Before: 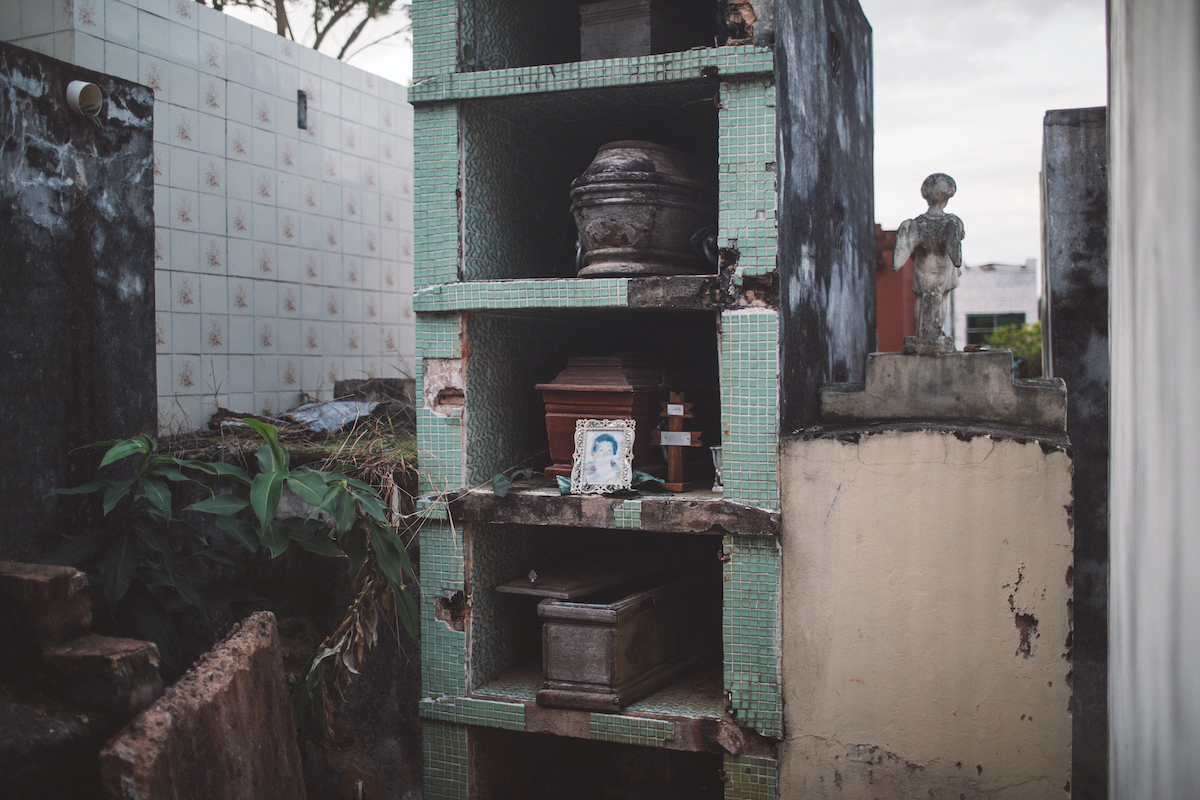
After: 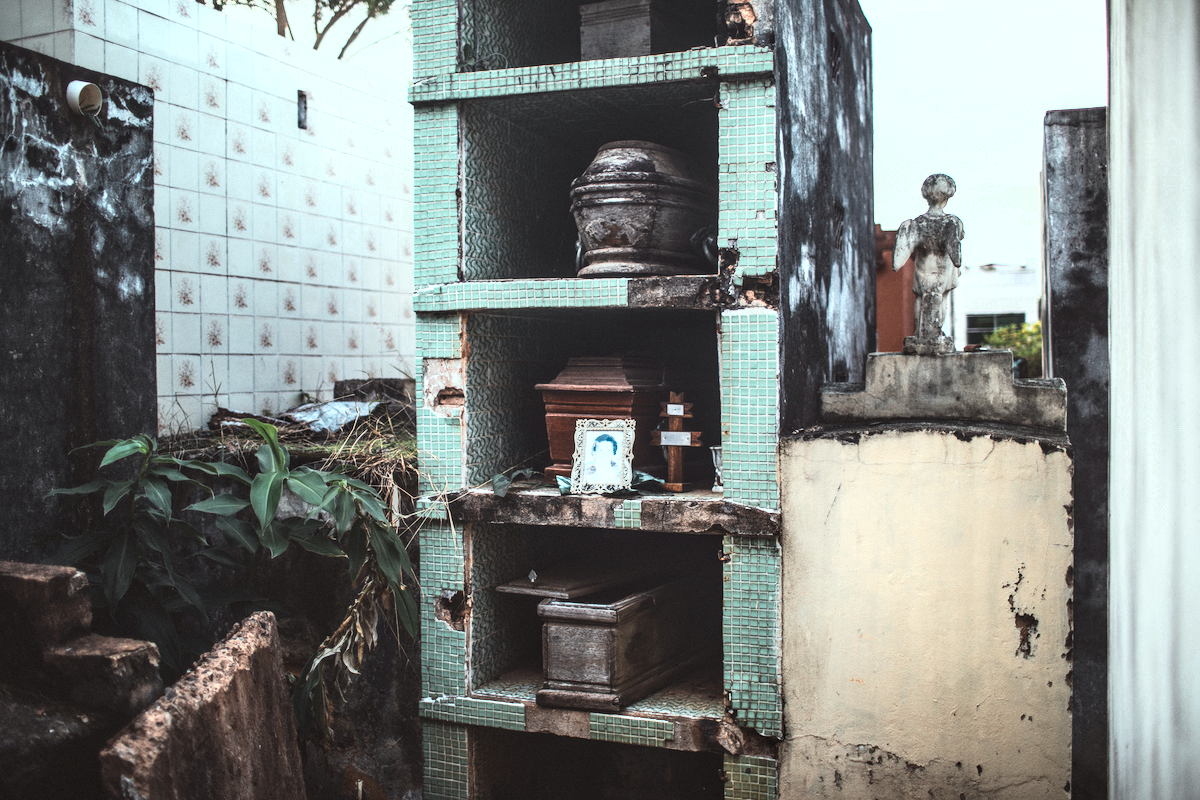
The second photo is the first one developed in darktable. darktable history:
contrast brightness saturation: contrast 0.029, brightness -0.038
base curve: curves: ch0 [(0, 0) (0.007, 0.004) (0.027, 0.03) (0.046, 0.07) (0.207, 0.54) (0.442, 0.872) (0.673, 0.972) (1, 1)]
color correction: highlights b* -0.006, saturation 0.819
color balance rgb: highlights gain › luminance 19.882%, highlights gain › chroma 2.788%, highlights gain › hue 173.23°, perceptual saturation grading › global saturation 19.4%, global vibrance 20%
tone equalizer: -8 EV 0.244 EV, -7 EV 0.403 EV, -6 EV 0.414 EV, -5 EV 0.22 EV, -3 EV -0.269 EV, -2 EV -0.401 EV, -1 EV -0.396 EV, +0 EV -0.24 EV
color zones: curves: ch0 [(0.018, 0.548) (0.197, 0.654) (0.425, 0.447) (0.605, 0.658) (0.732, 0.579)]; ch1 [(0.105, 0.531) (0.224, 0.531) (0.386, 0.39) (0.618, 0.456) (0.732, 0.456) (0.956, 0.421)]; ch2 [(0.039, 0.583) (0.215, 0.465) (0.399, 0.544) (0.465, 0.548) (0.614, 0.447) (0.724, 0.43) (0.882, 0.623) (0.956, 0.632)]
local contrast: on, module defaults
